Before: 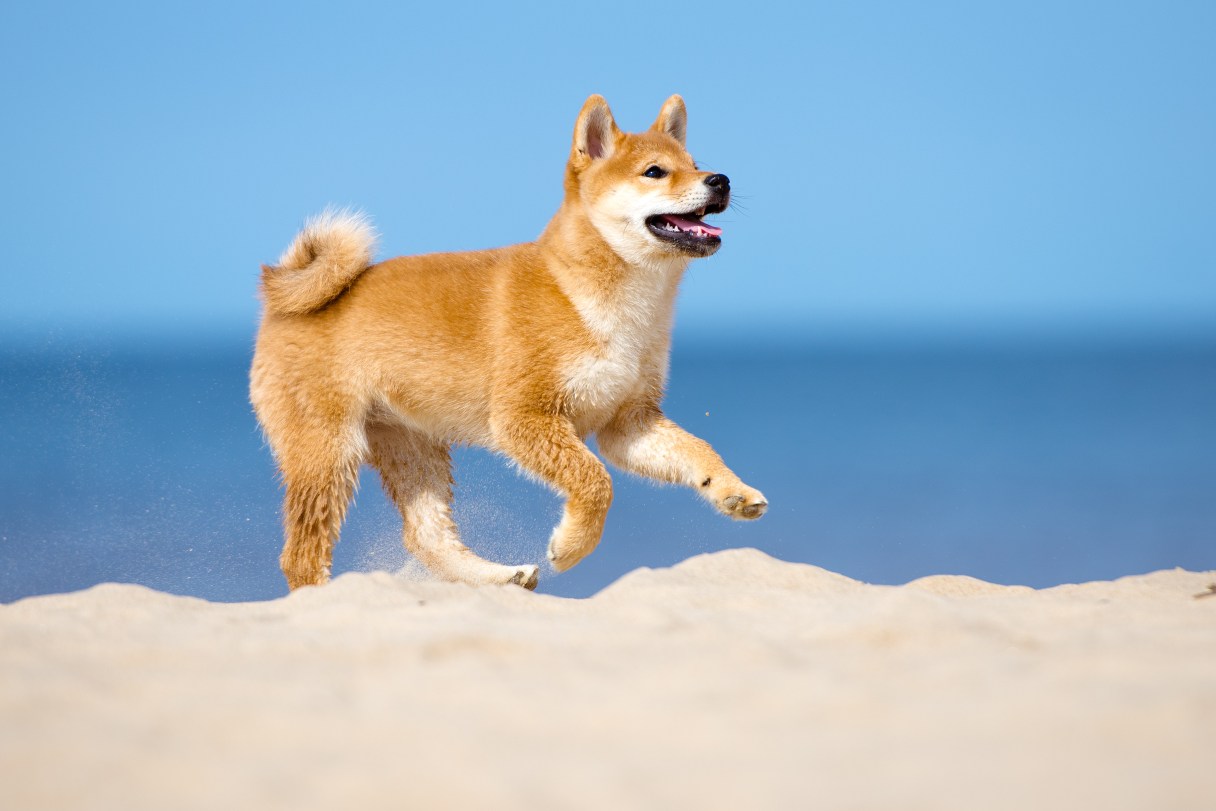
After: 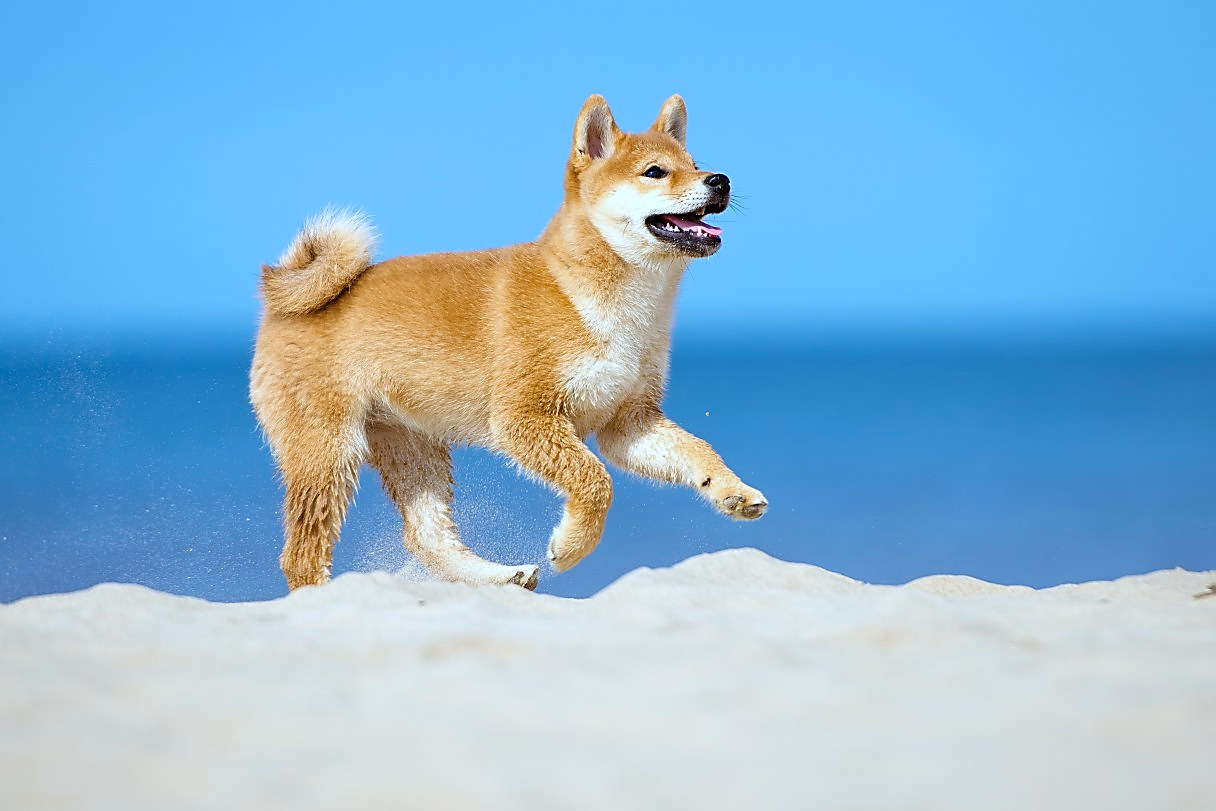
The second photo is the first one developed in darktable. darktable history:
color calibration: illuminant F (fluorescent), F source F9 (Cool White Deluxe 4150 K) – high CRI, x 0.374, y 0.373, temperature 4160.53 K
sharpen: radius 1.37, amount 1.248, threshold 0.635
